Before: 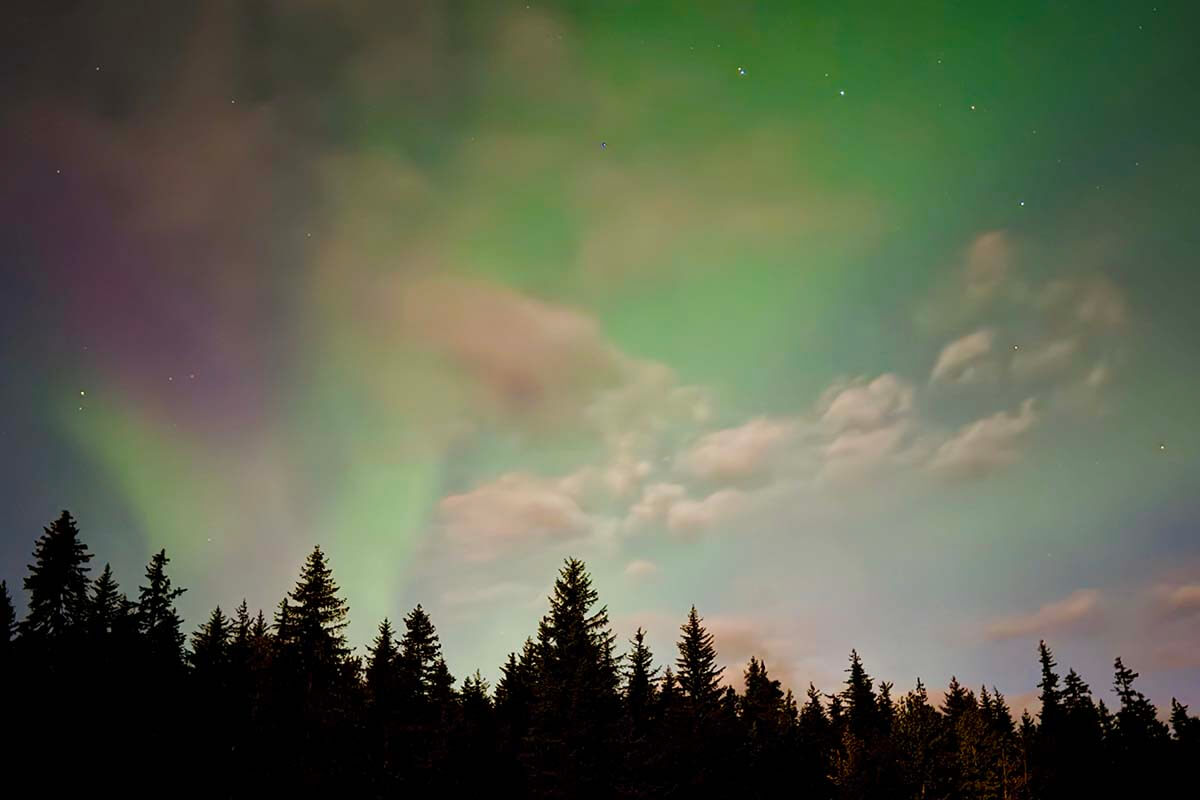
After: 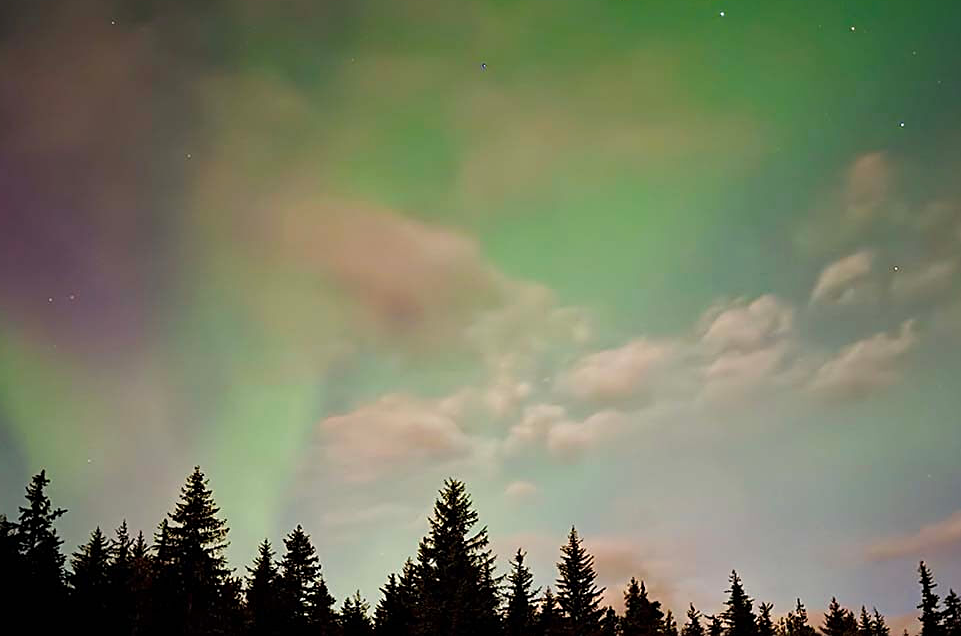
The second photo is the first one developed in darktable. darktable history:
sharpen: on, module defaults
crop and rotate: left 10.032%, top 10.021%, right 9.839%, bottom 10.475%
